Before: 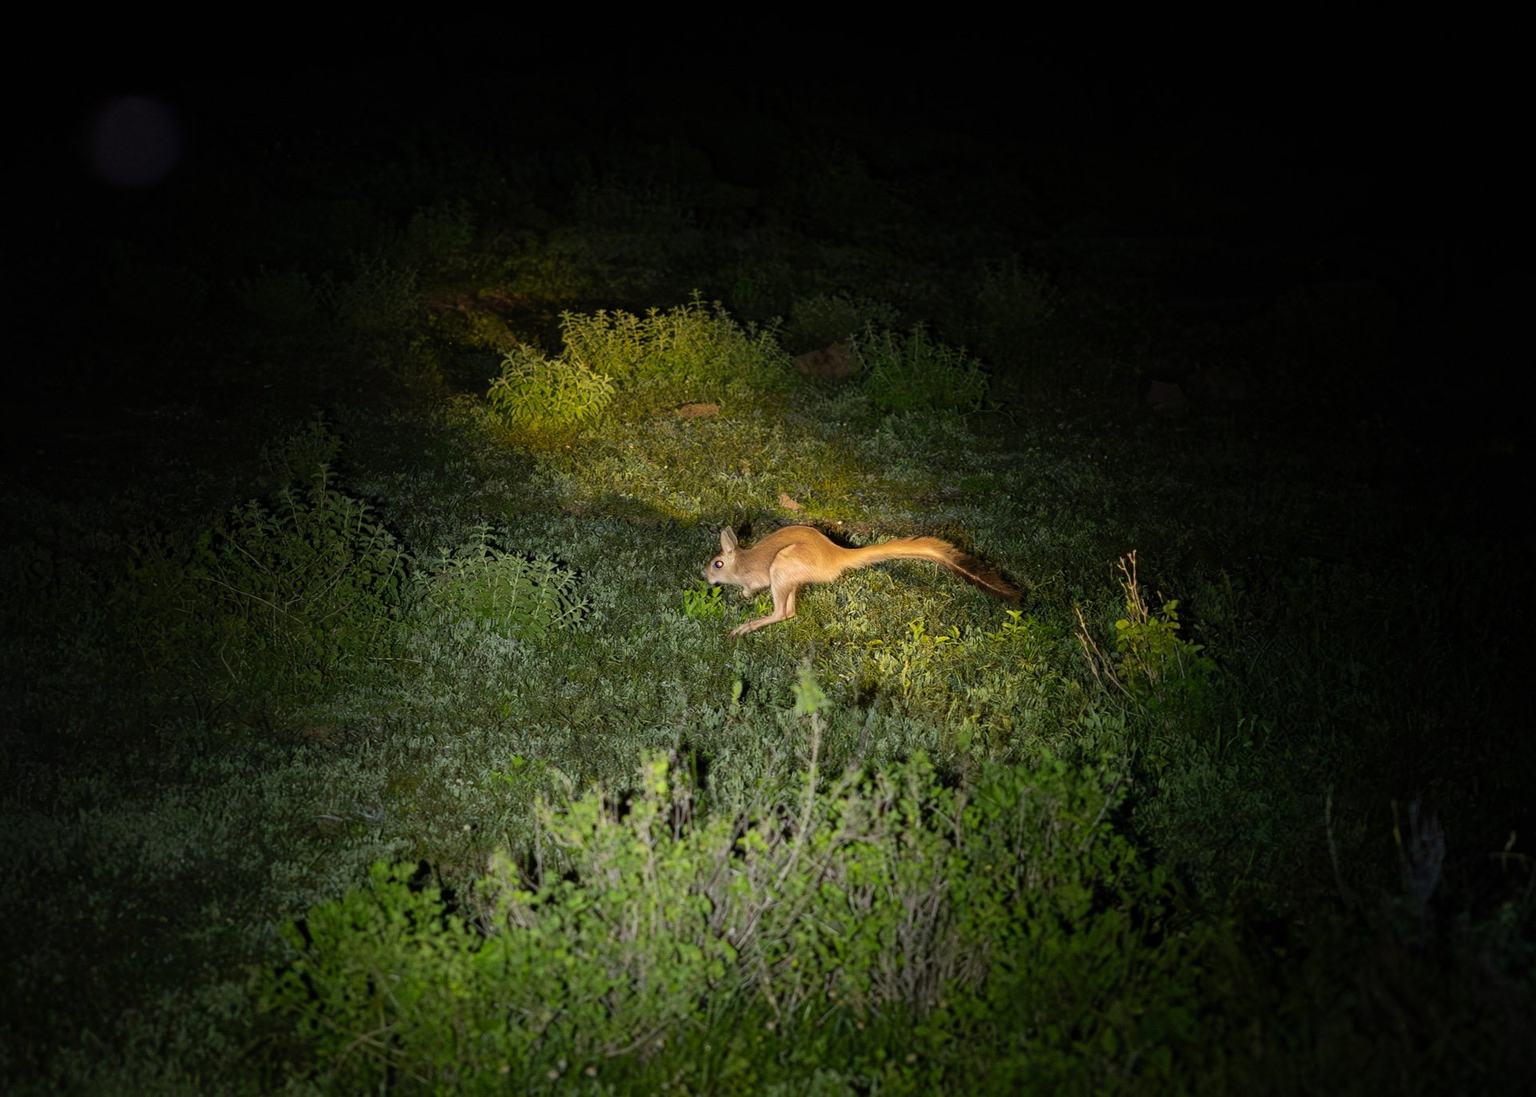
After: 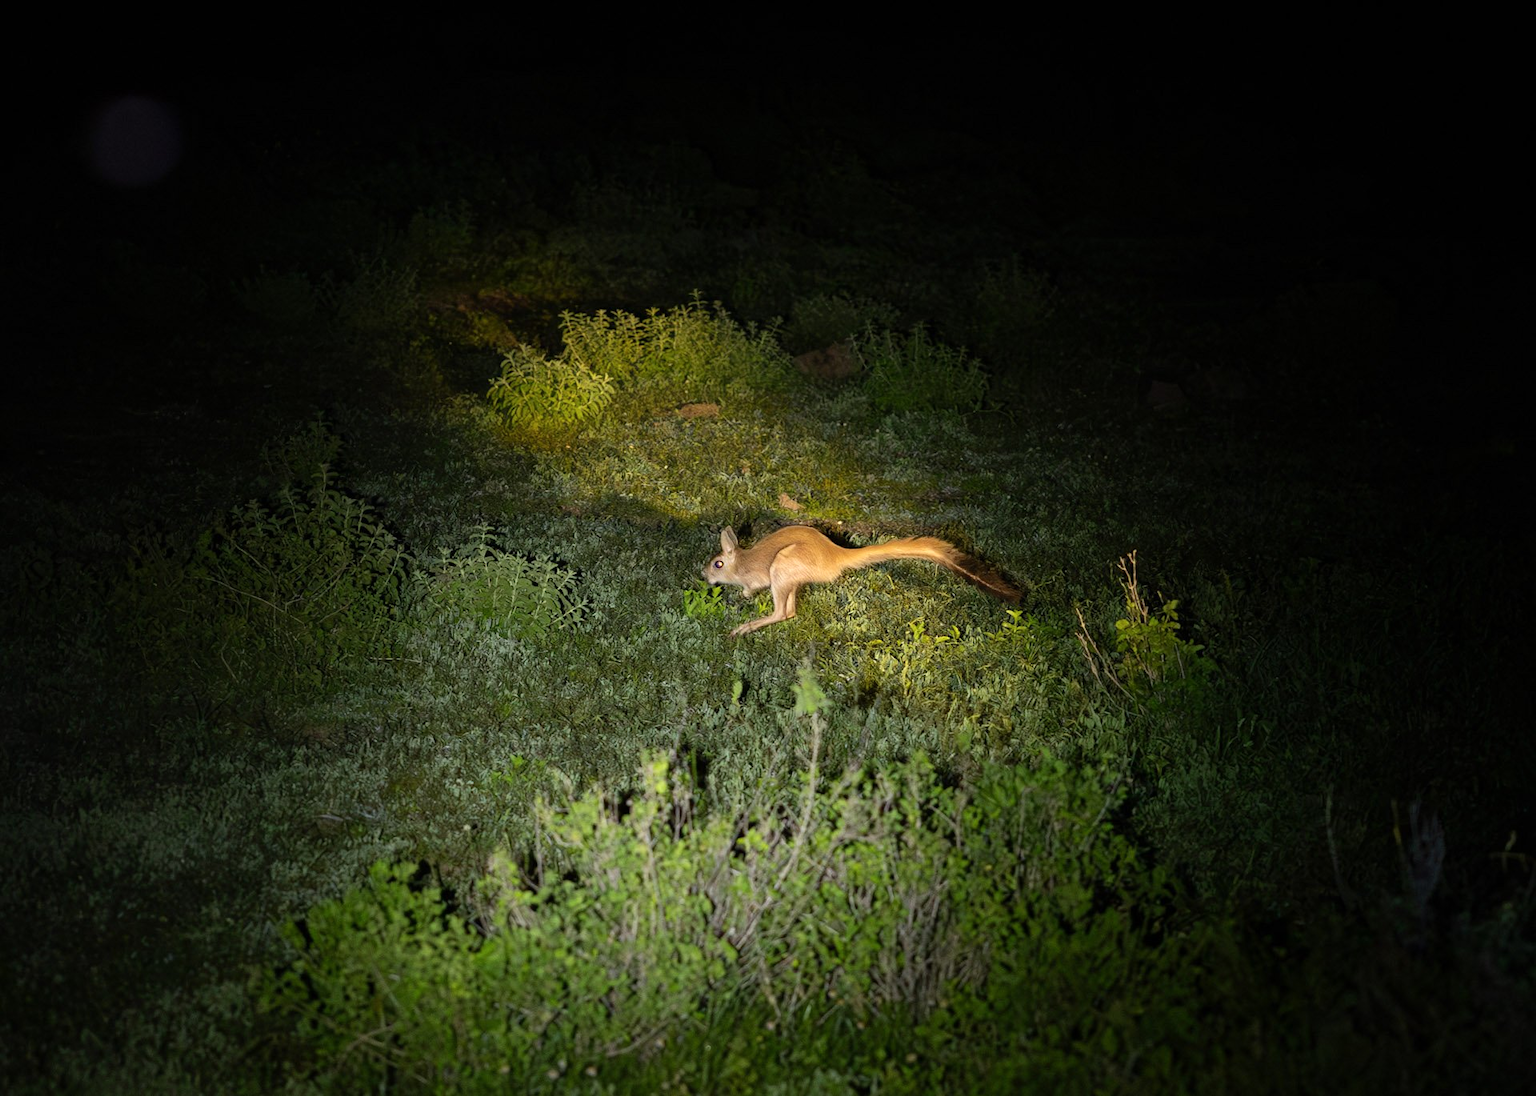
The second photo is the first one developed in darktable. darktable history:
shadows and highlights: shadows -11.81, white point adjustment 3.97, highlights 27.46
